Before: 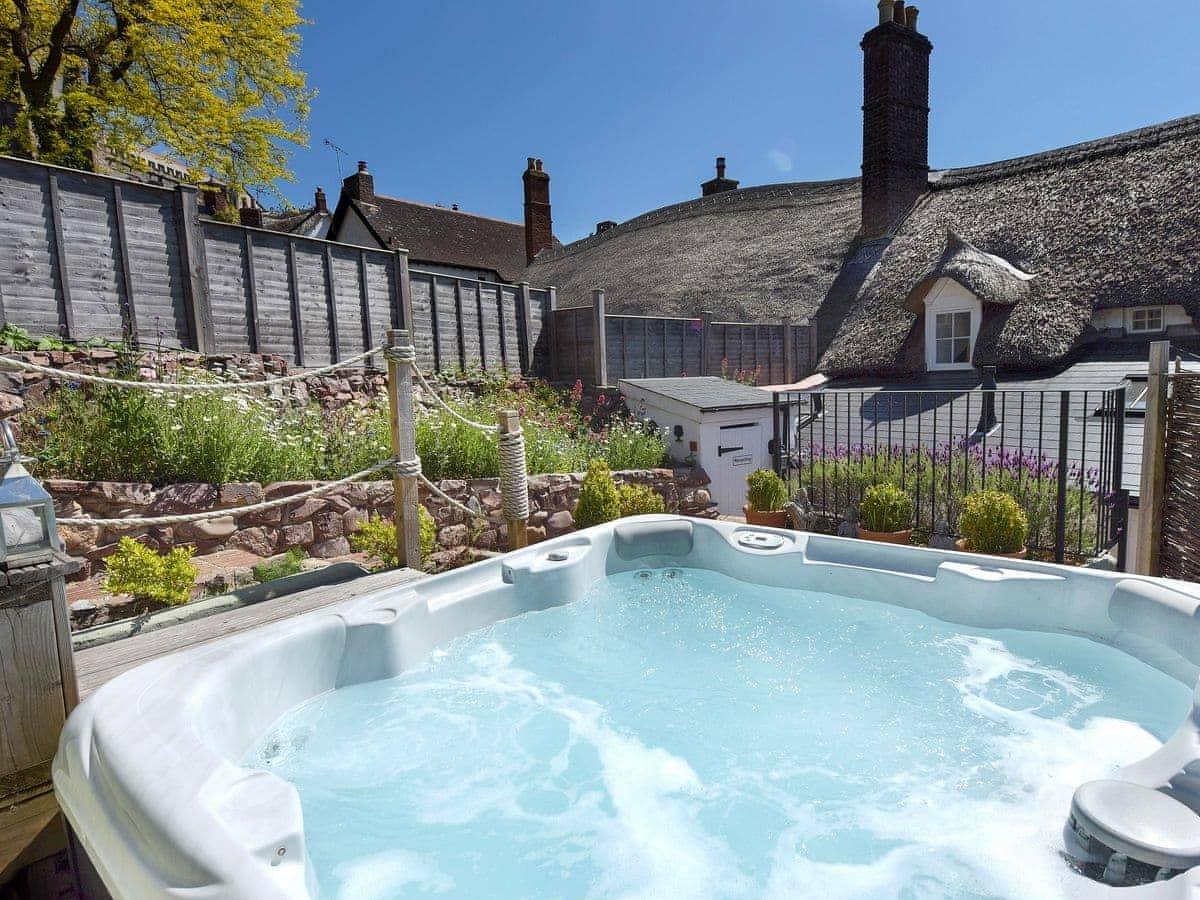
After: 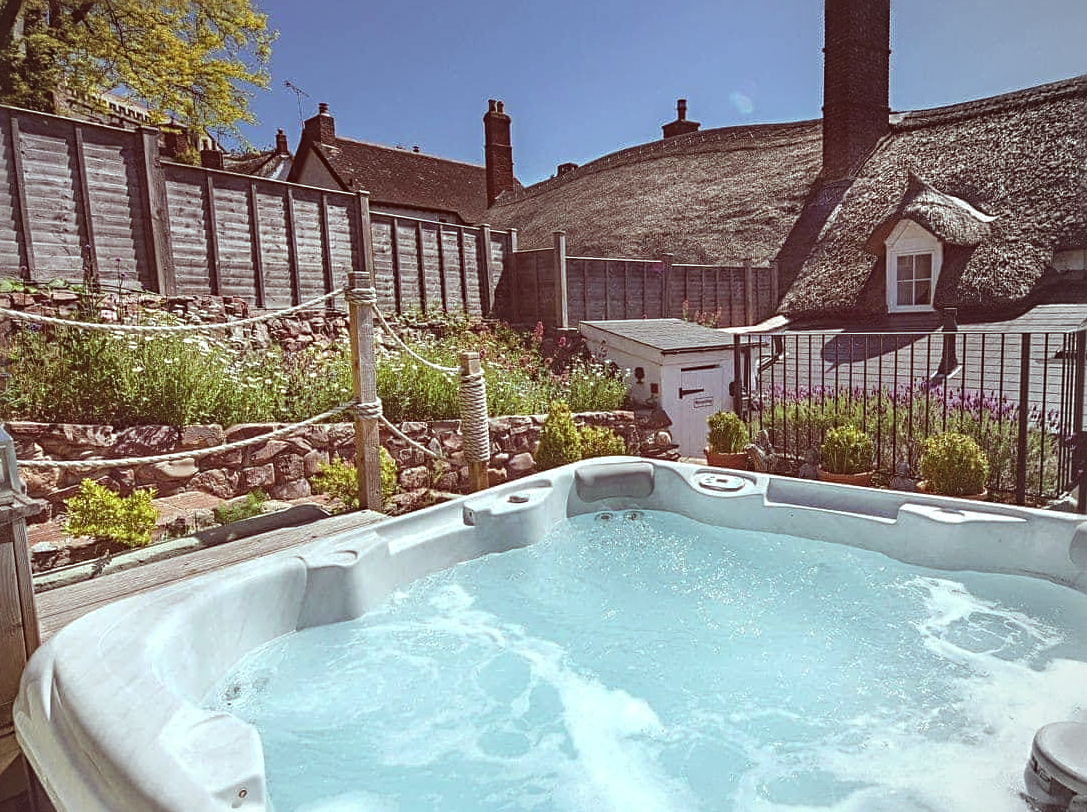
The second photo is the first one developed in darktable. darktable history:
contrast equalizer: octaves 7, y [[0.518, 0.517, 0.501, 0.5, 0.5, 0.5], [0.5 ×6], [0.5 ×6], [0 ×6], [0 ×6]]
crop: left 3.308%, top 6.519%, right 6.089%, bottom 3.22%
sharpen: radius 3.953
exposure: black level correction -0.022, exposure -0.036 EV, compensate highlight preservation false
local contrast: on, module defaults
color correction: highlights a* -7.03, highlights b* -0.164, shadows a* 20.57, shadows b* 10.97
vignetting: fall-off radius 61.15%, brightness -0.27, center (-0.12, -0.008), unbound false
